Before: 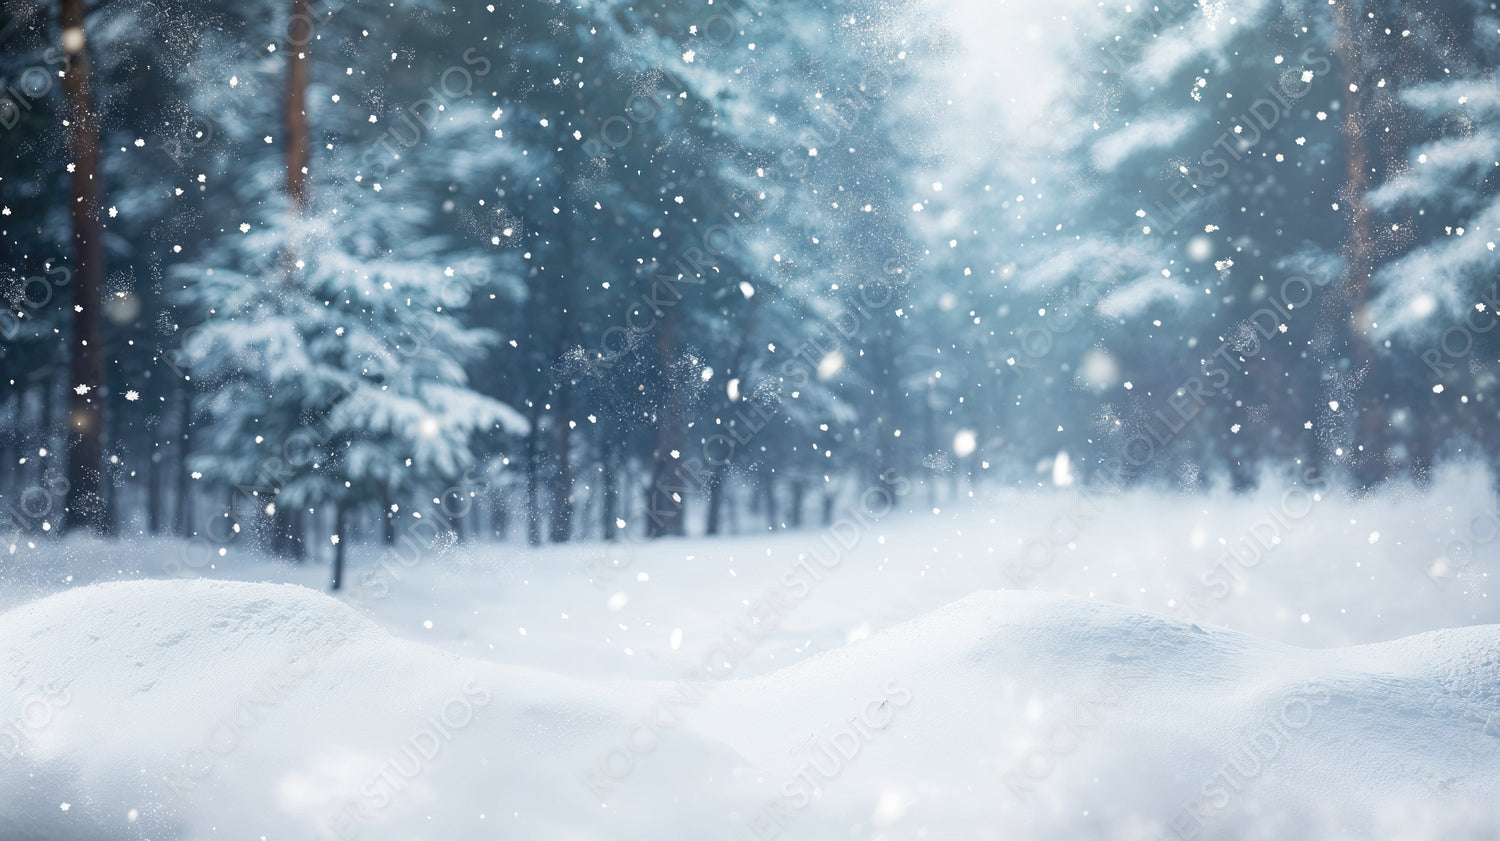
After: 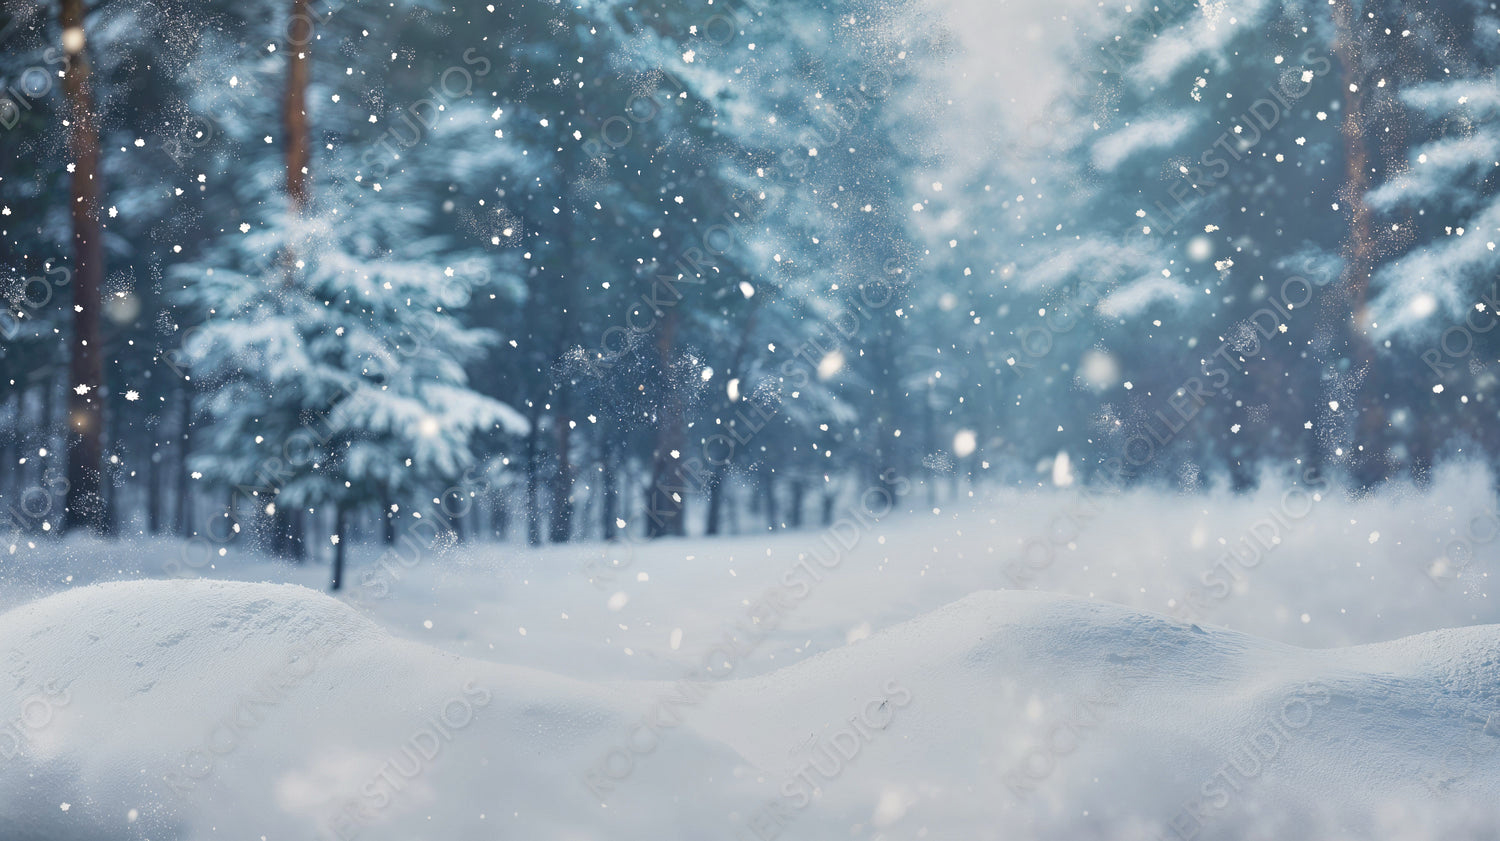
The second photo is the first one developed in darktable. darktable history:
shadows and highlights: shadows 31.98, highlights -31.78, soften with gaussian
contrast brightness saturation: contrast -0.282
contrast equalizer: octaves 7, y [[0.6 ×6], [0.55 ×6], [0 ×6], [0 ×6], [0 ×6]]
